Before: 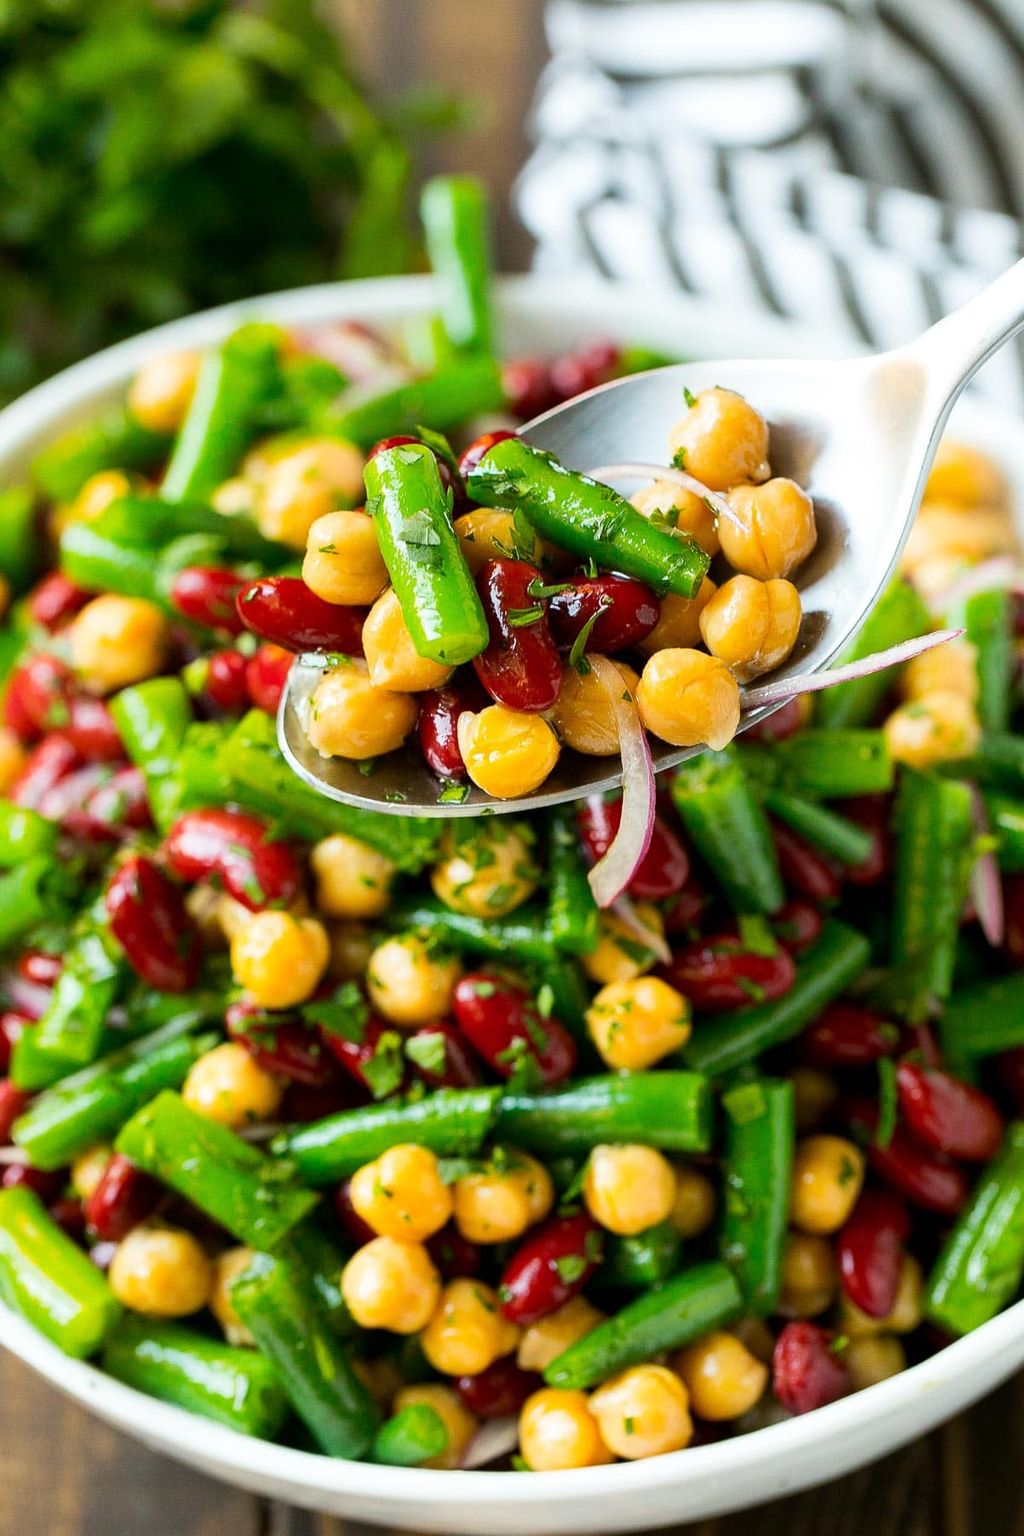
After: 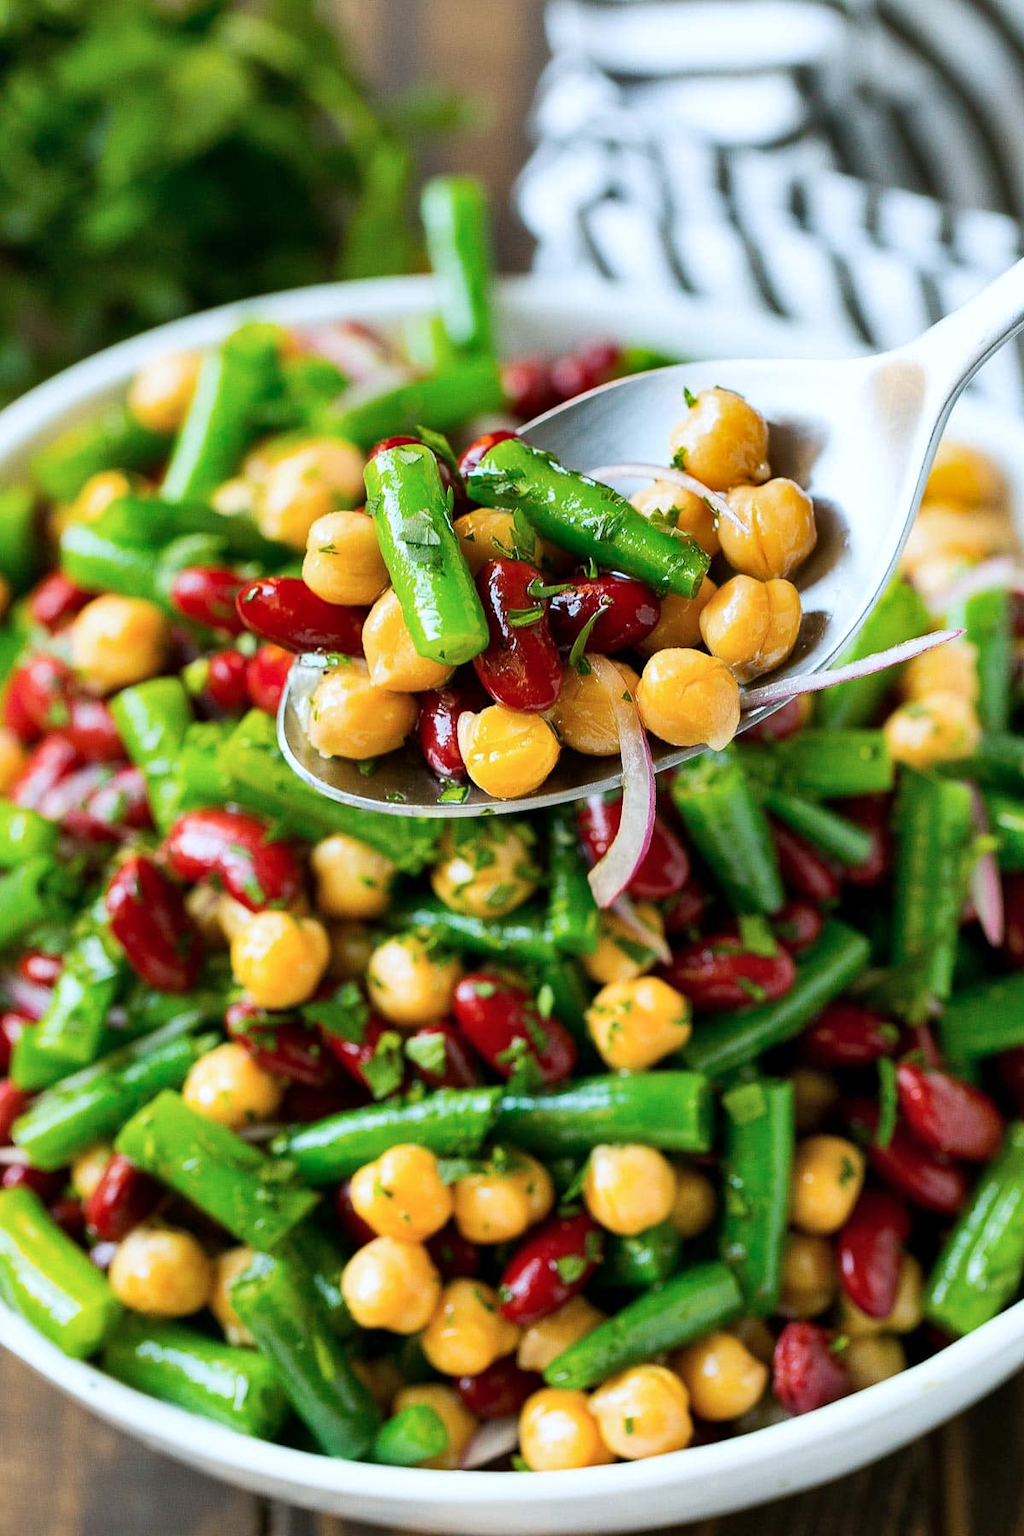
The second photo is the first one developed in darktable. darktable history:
color correction: highlights a* -0.772, highlights b* -8.92
shadows and highlights: radius 133.83, soften with gaussian
